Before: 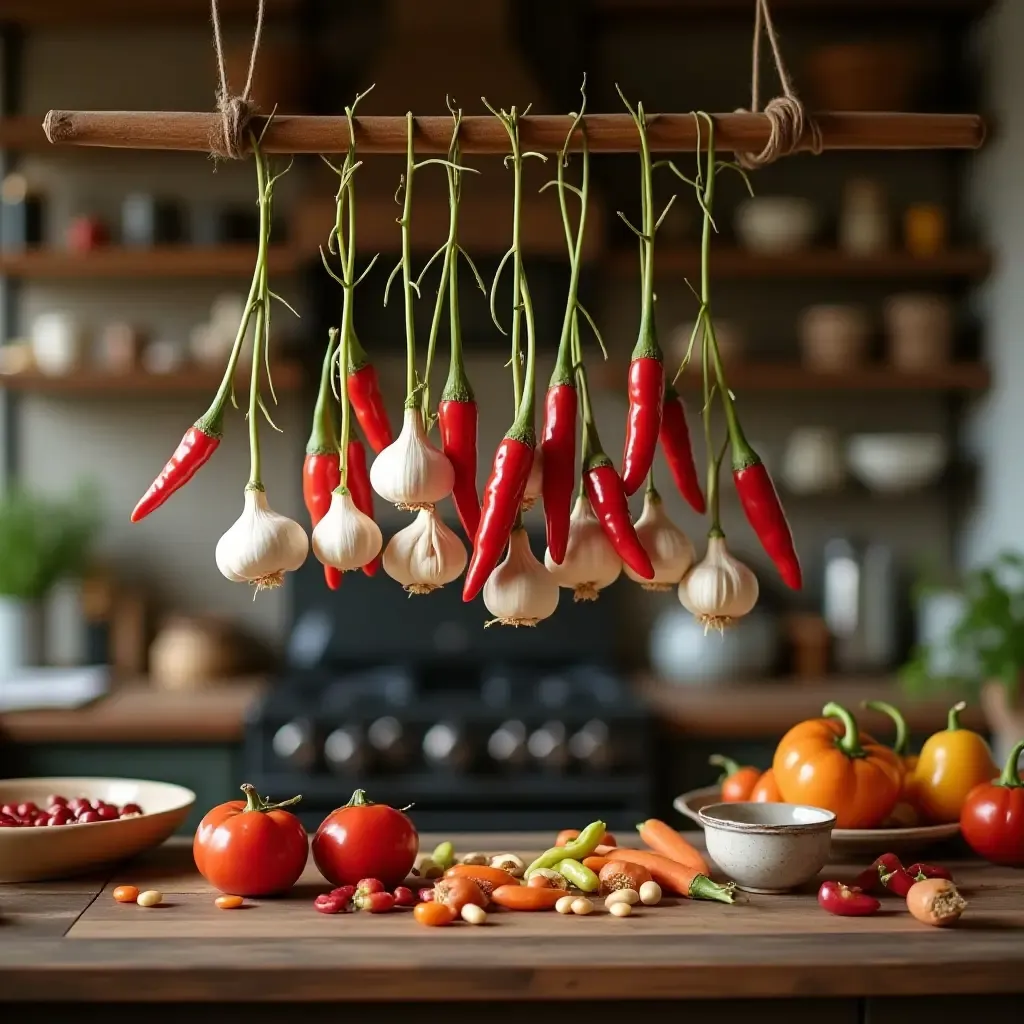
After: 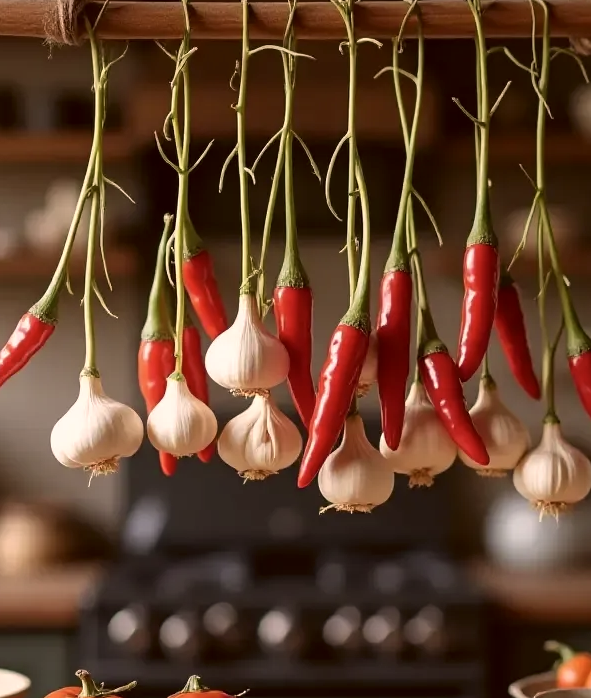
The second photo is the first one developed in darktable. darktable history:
crop: left 16.202%, top 11.208%, right 26.045%, bottom 20.557%
color correction: highlights a* 10.21, highlights b* 9.79, shadows a* 8.61, shadows b* 7.88, saturation 0.8
